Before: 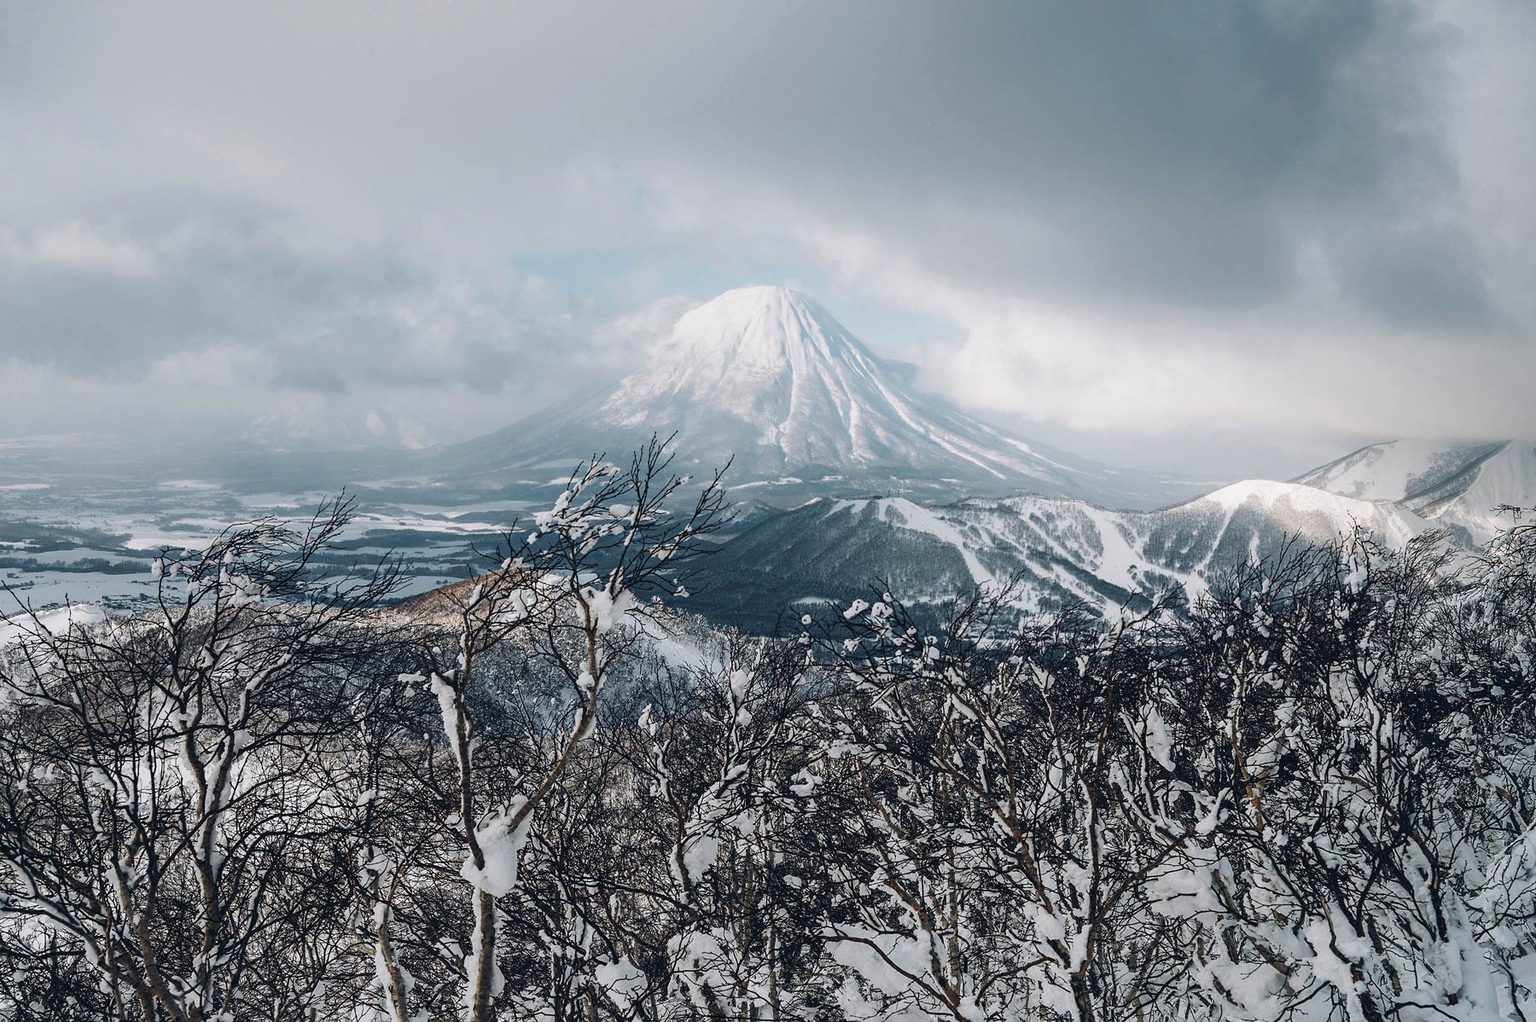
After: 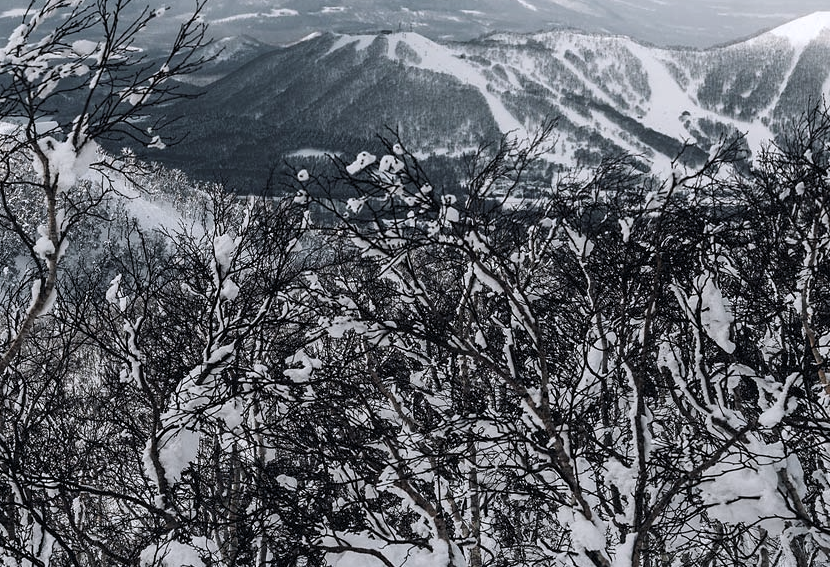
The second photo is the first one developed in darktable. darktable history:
levels: levels [0.031, 0.5, 0.969]
crop: left 35.712%, top 46.025%, right 18.159%, bottom 6.156%
color calibration: illuminant as shot in camera, x 0.358, y 0.373, temperature 4628.91 K
color correction: highlights b* 0.038, saturation 0.513
